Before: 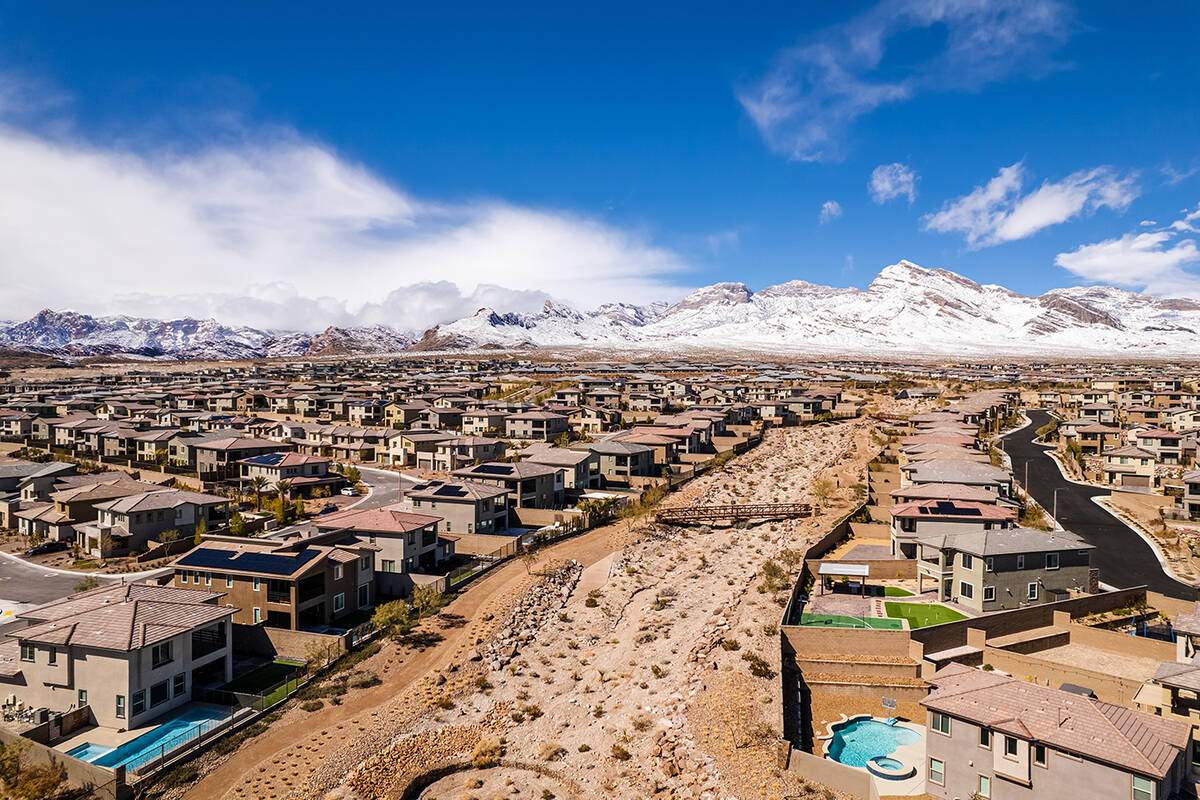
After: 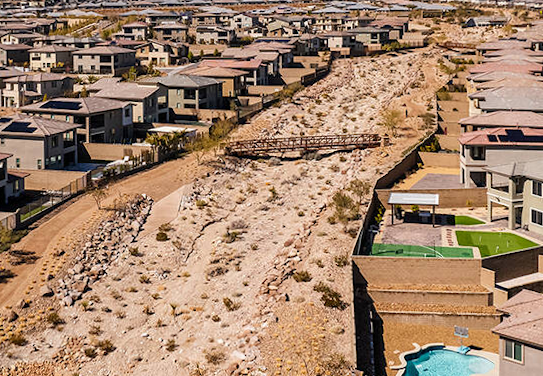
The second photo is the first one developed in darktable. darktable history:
crop: left 35.976%, top 45.819%, right 18.162%, bottom 5.807%
rotate and perspective: rotation -1°, crop left 0.011, crop right 0.989, crop top 0.025, crop bottom 0.975
